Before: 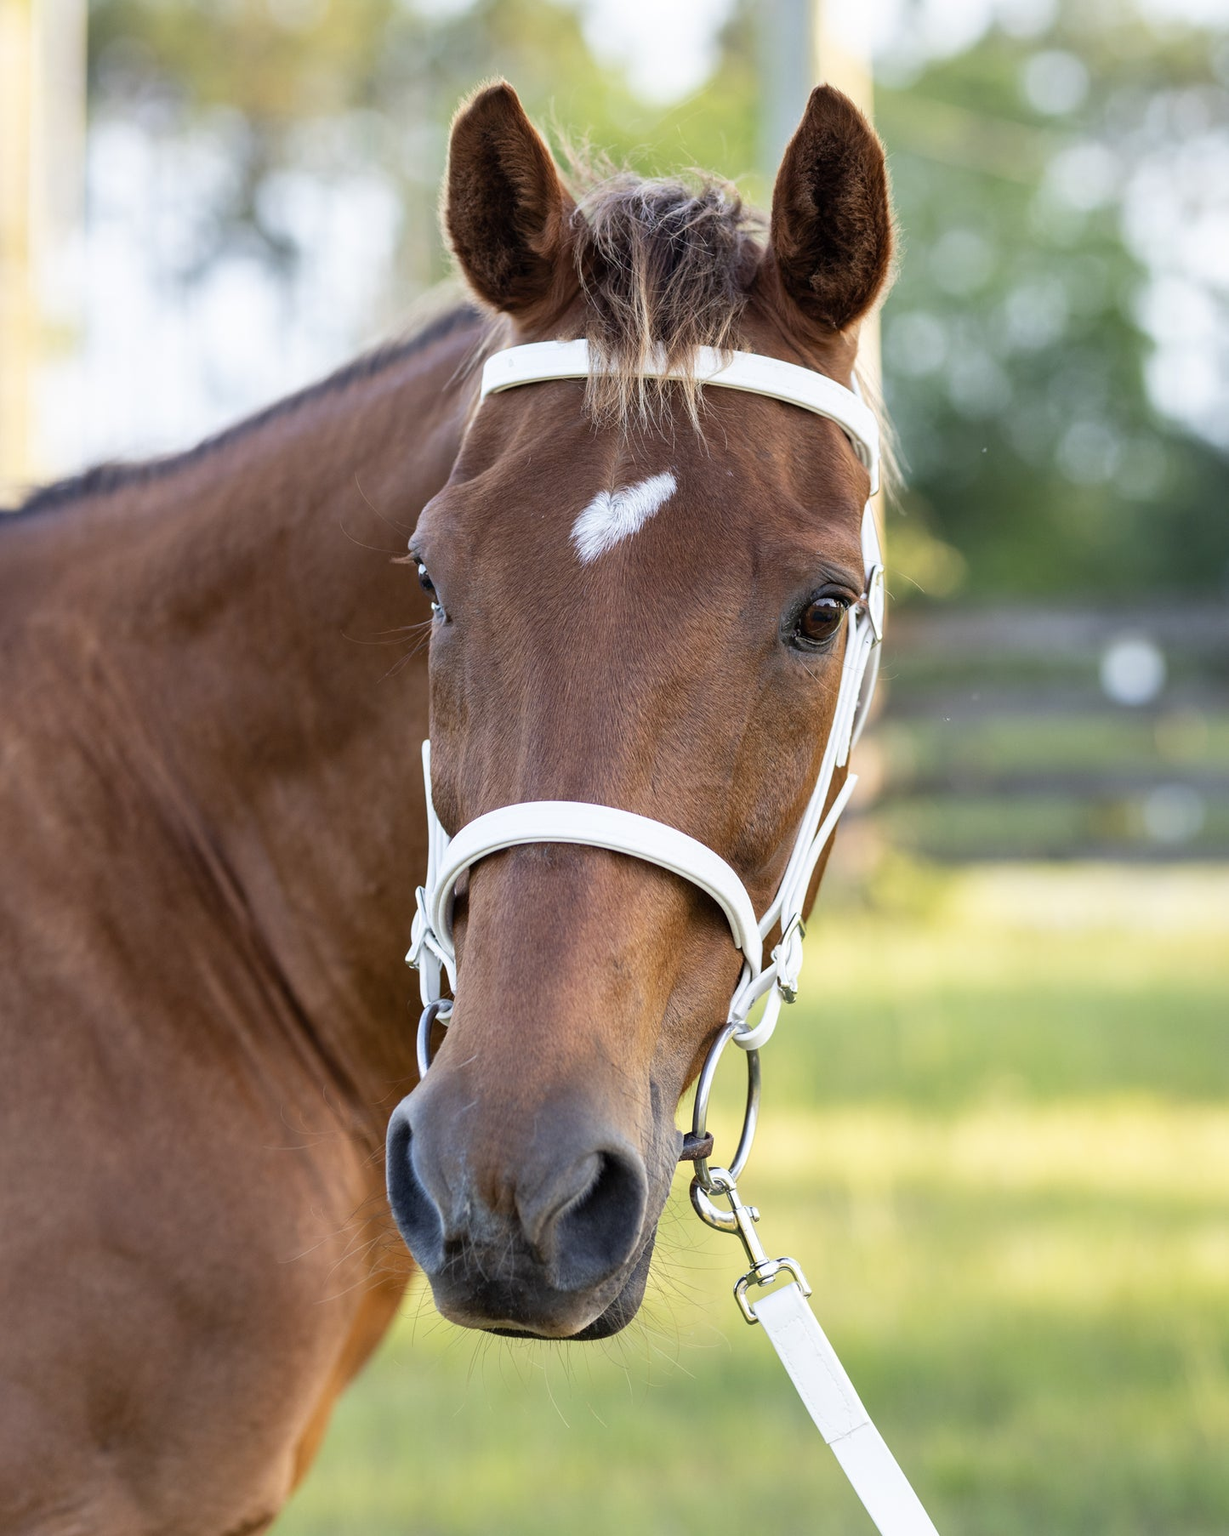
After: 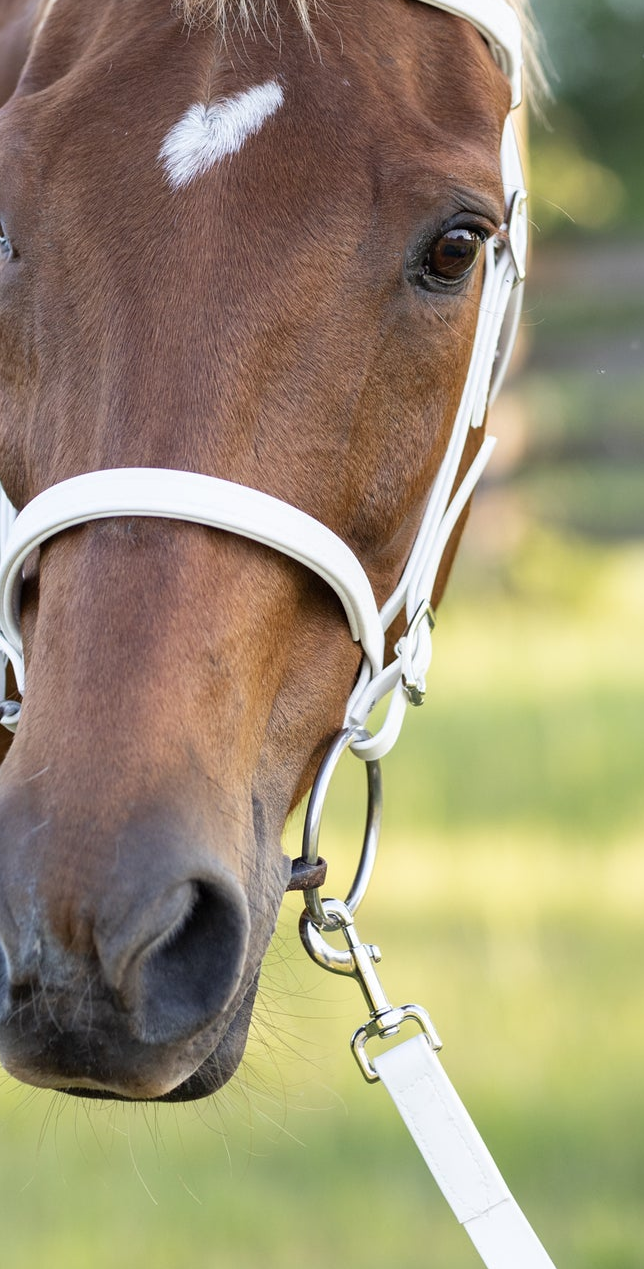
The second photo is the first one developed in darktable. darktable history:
crop: left 35.469%, top 26.296%, right 19.896%, bottom 3.42%
